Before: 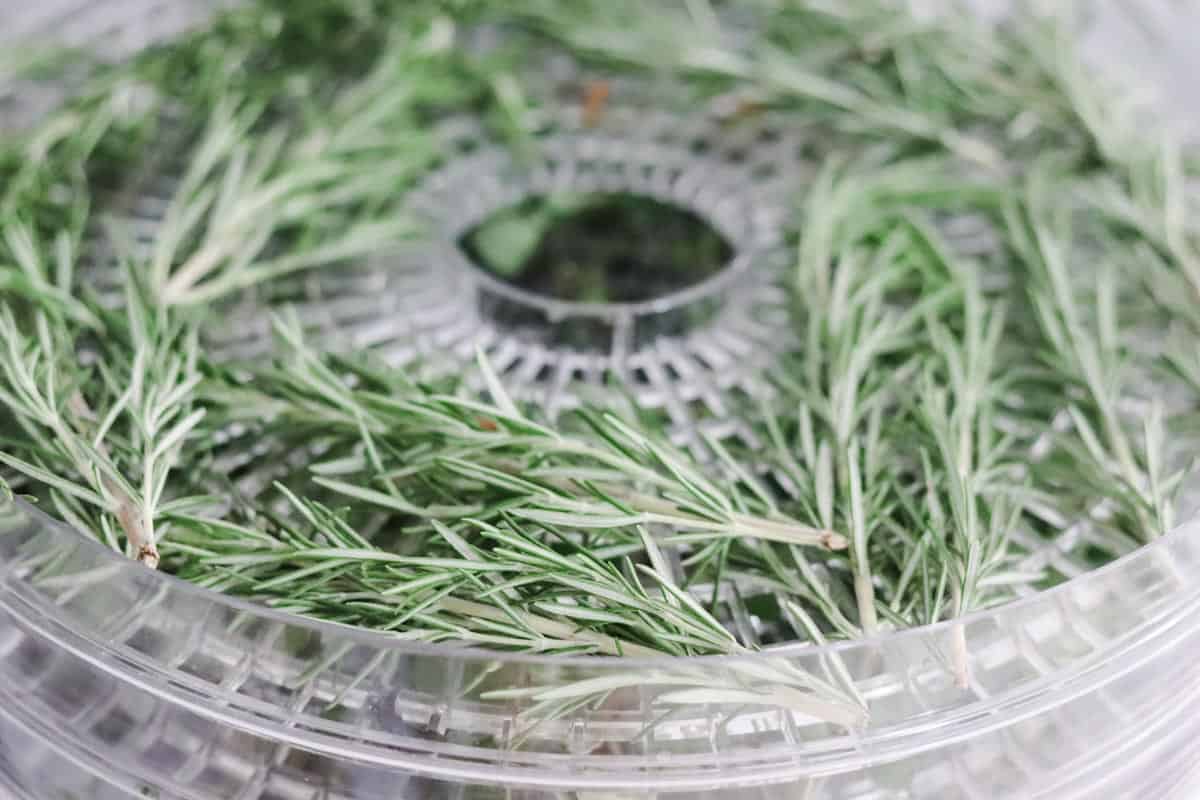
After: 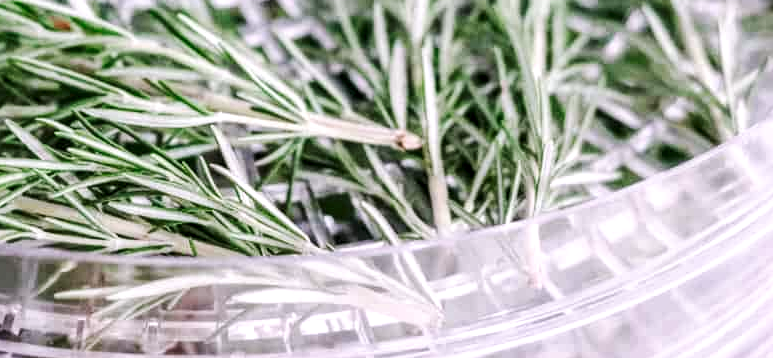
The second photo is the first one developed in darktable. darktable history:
white balance: red 1.05, blue 1.072
tone curve: curves: ch0 [(0, 0) (0.003, 0.009) (0.011, 0.013) (0.025, 0.019) (0.044, 0.029) (0.069, 0.04) (0.1, 0.053) (0.136, 0.08) (0.177, 0.114) (0.224, 0.151) (0.277, 0.207) (0.335, 0.267) (0.399, 0.35) (0.468, 0.442) (0.543, 0.545) (0.623, 0.656) (0.709, 0.752) (0.801, 0.843) (0.898, 0.932) (1, 1)], preserve colors none
local contrast: detail 150%
shadows and highlights: shadows 30.86, highlights 0, soften with gaussian
crop and rotate: left 35.509%, top 50.238%, bottom 4.934%
